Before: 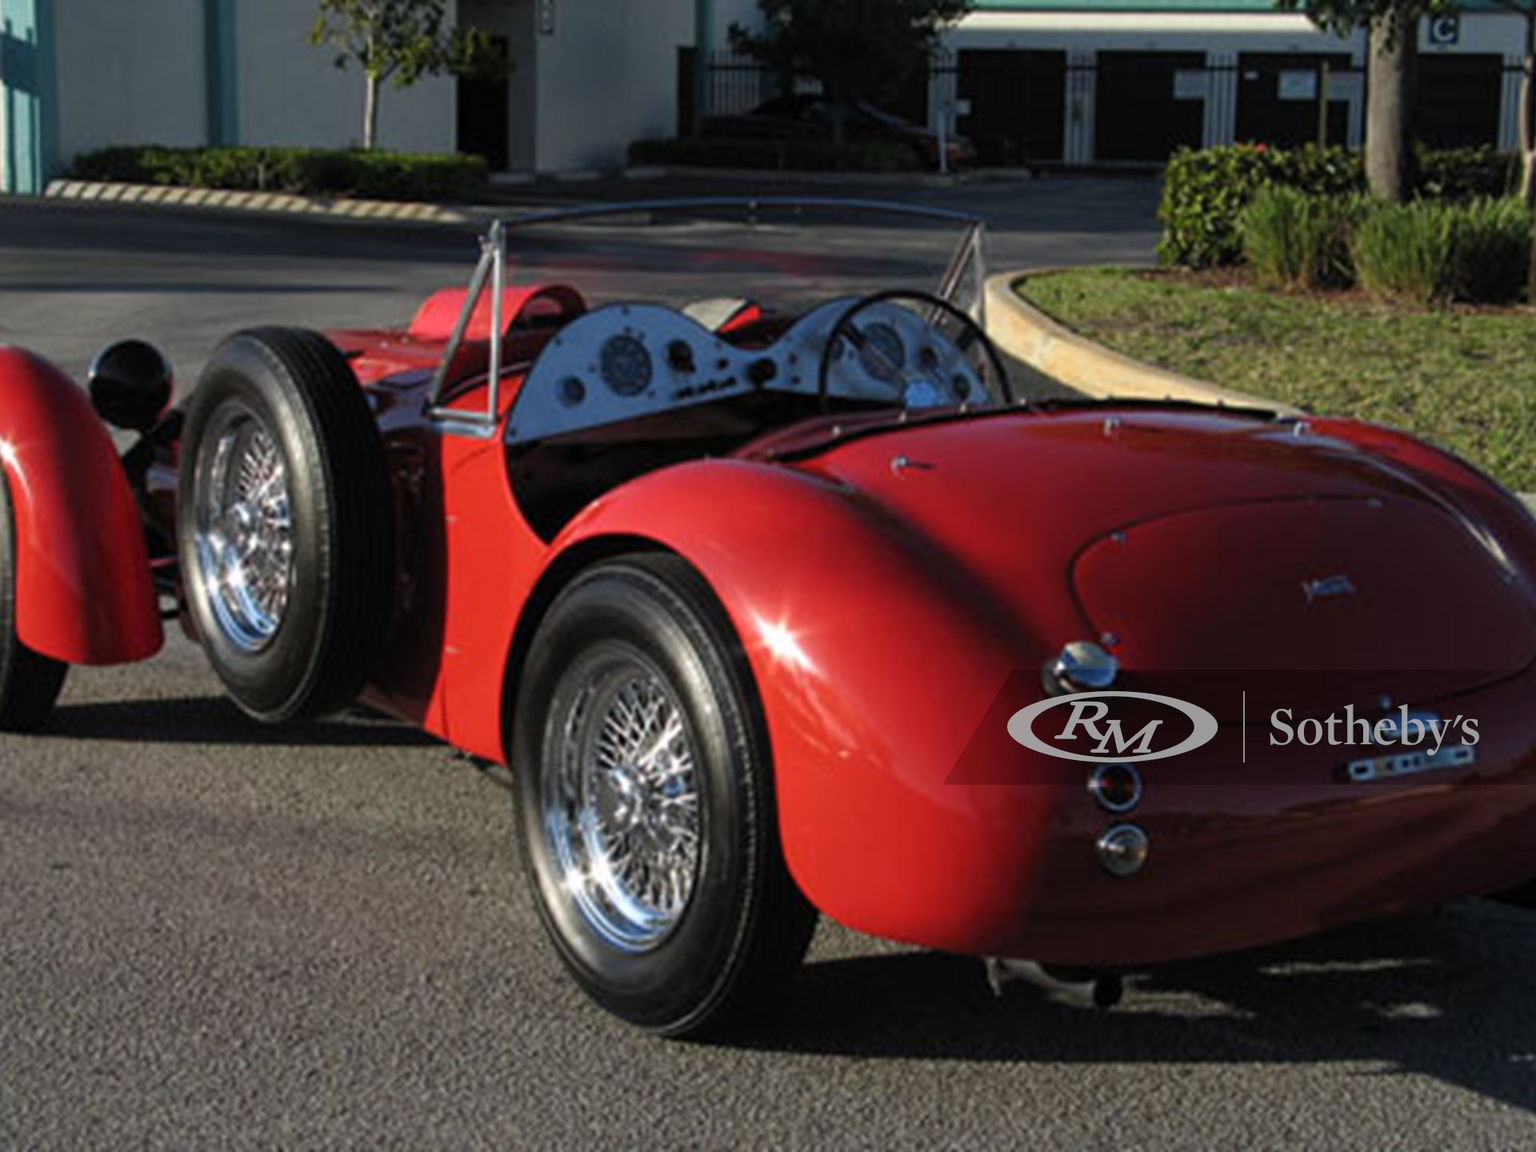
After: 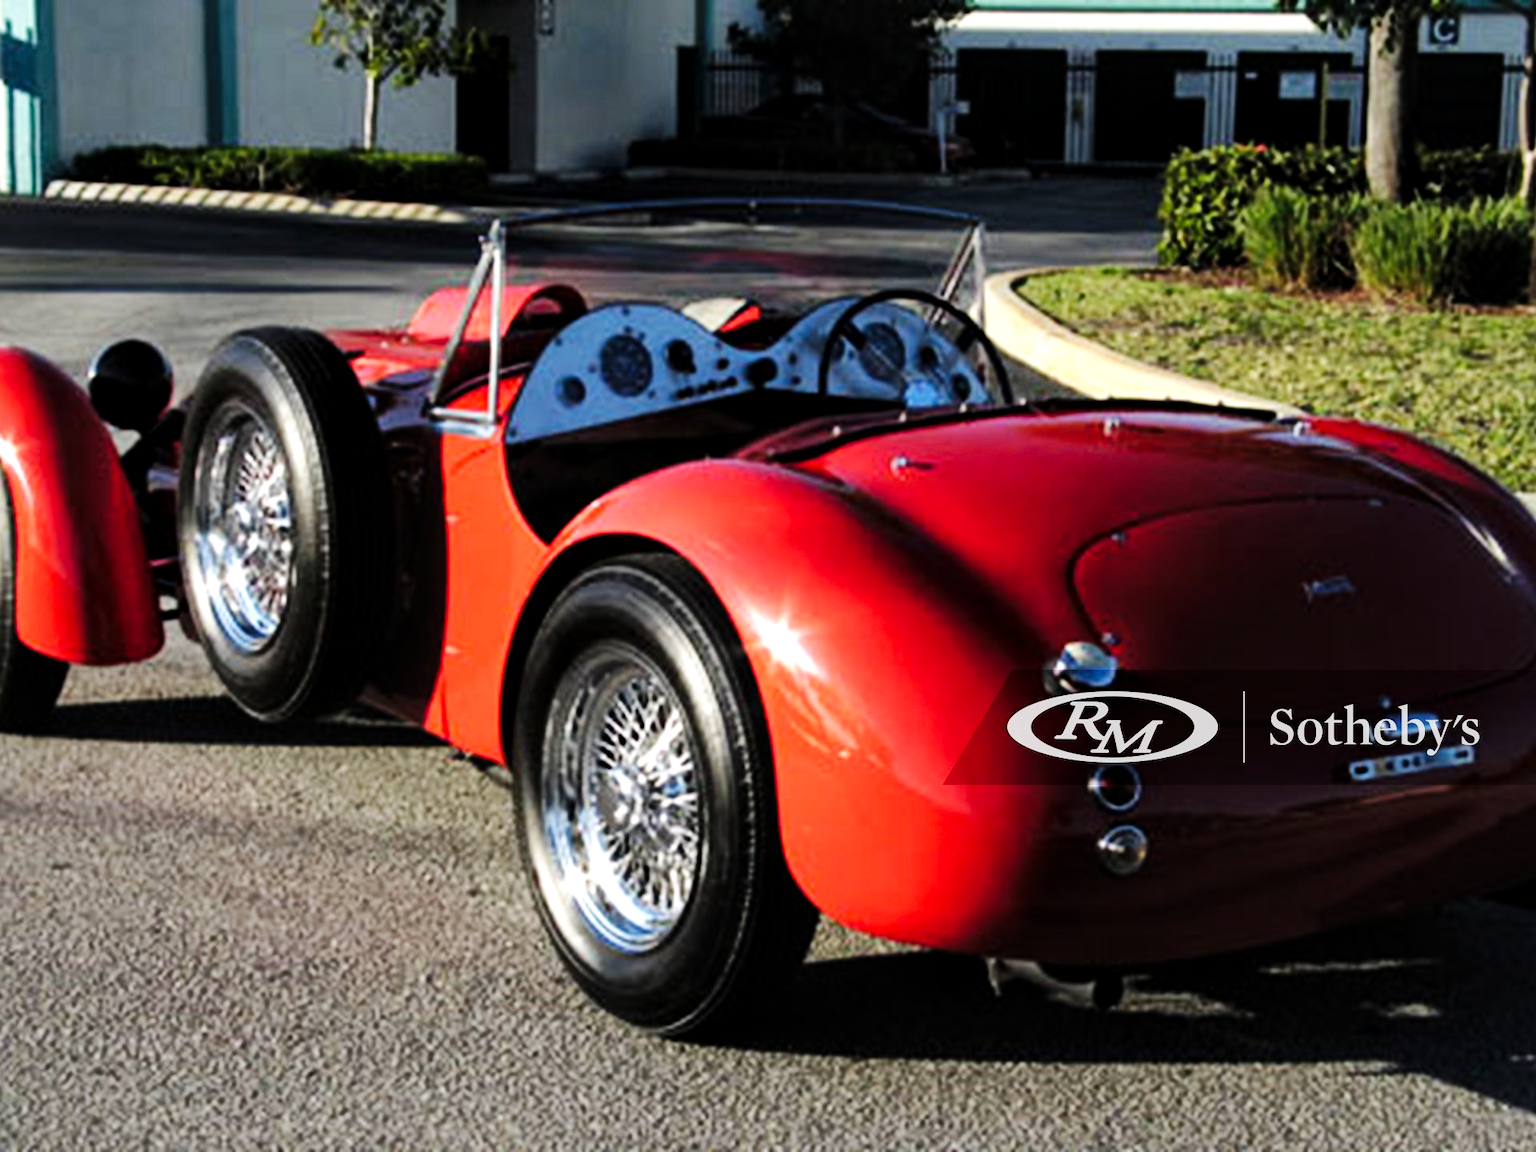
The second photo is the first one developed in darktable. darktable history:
base curve: curves: ch0 [(0, 0) (0.032, 0.025) (0.121, 0.166) (0.206, 0.329) (0.605, 0.79) (1, 1)], preserve colors none
tone equalizer: -8 EV -0.772 EV, -7 EV -0.705 EV, -6 EV -0.577 EV, -5 EV -0.411 EV, -3 EV 0.377 EV, -2 EV 0.6 EV, -1 EV 0.695 EV, +0 EV 0.726 EV
local contrast: mode bilateral grid, contrast 19, coarseness 50, detail 132%, midtone range 0.2
